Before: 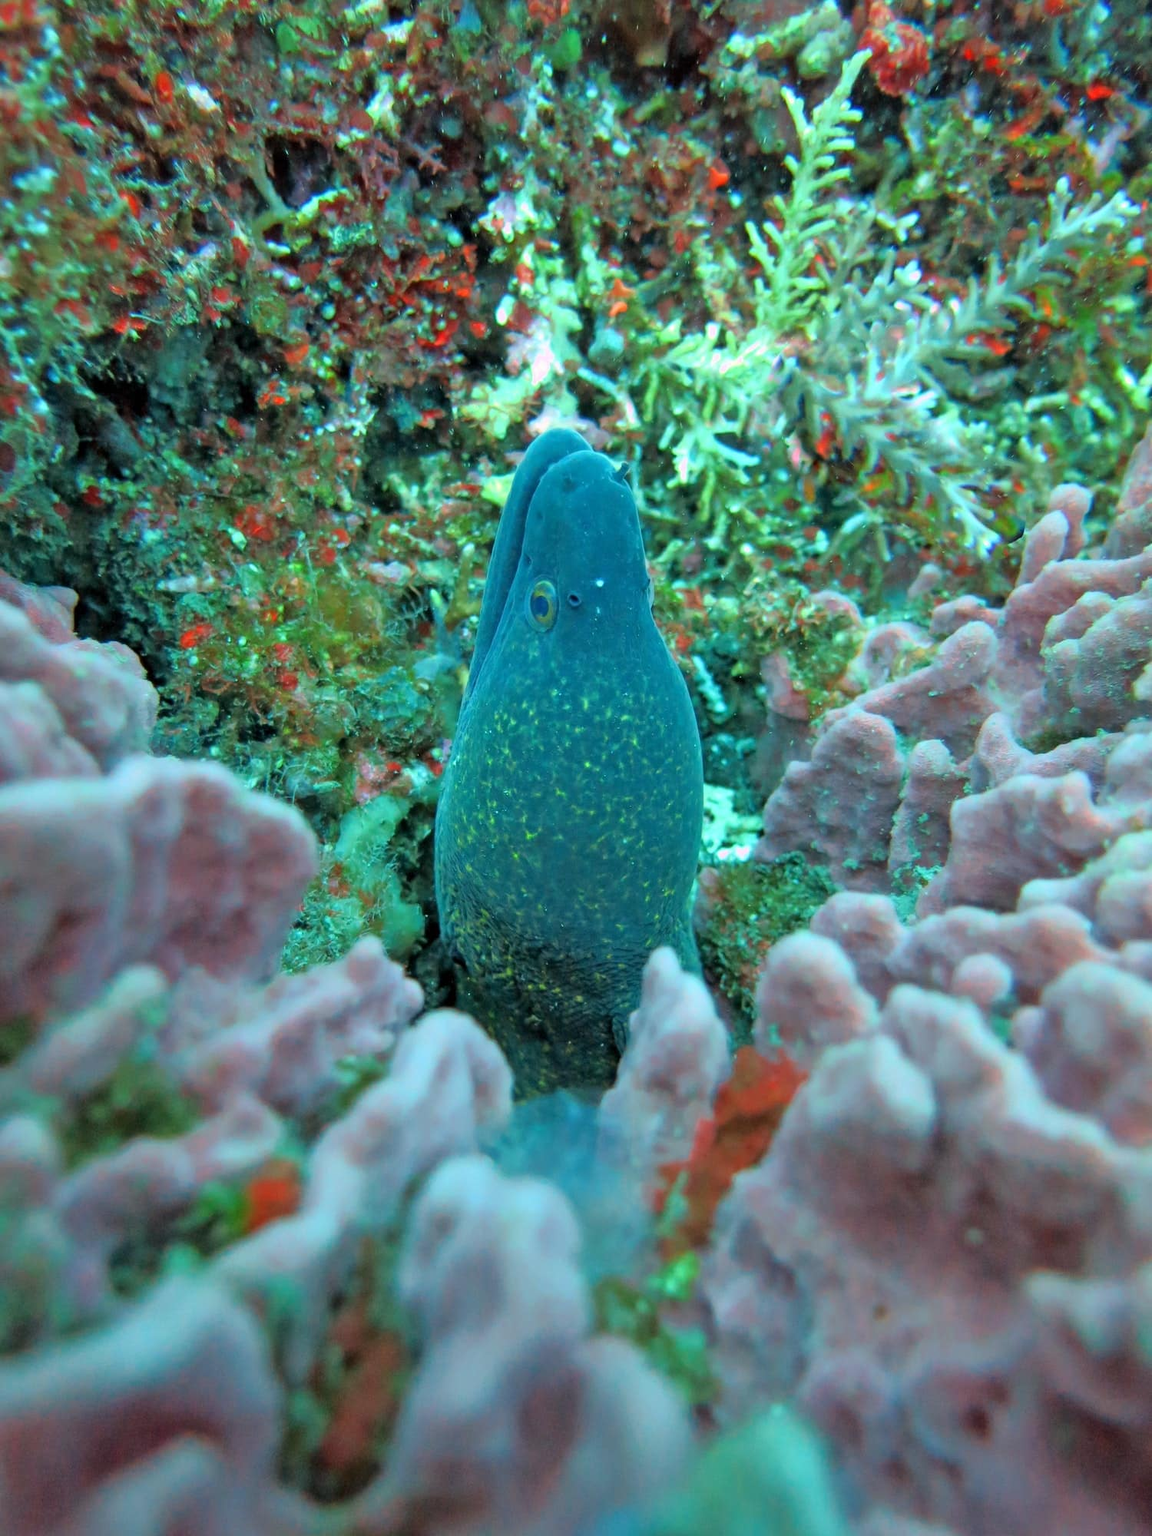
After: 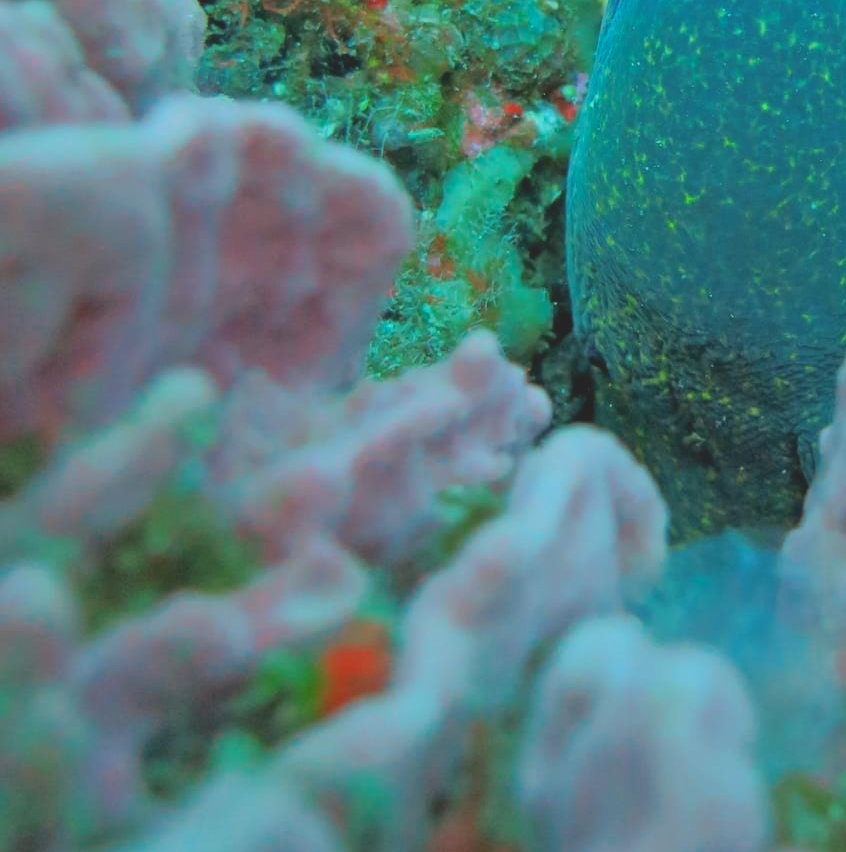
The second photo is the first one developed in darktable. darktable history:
contrast brightness saturation: contrast -0.28
crop: top 44.483%, right 43.593%, bottom 12.892%
